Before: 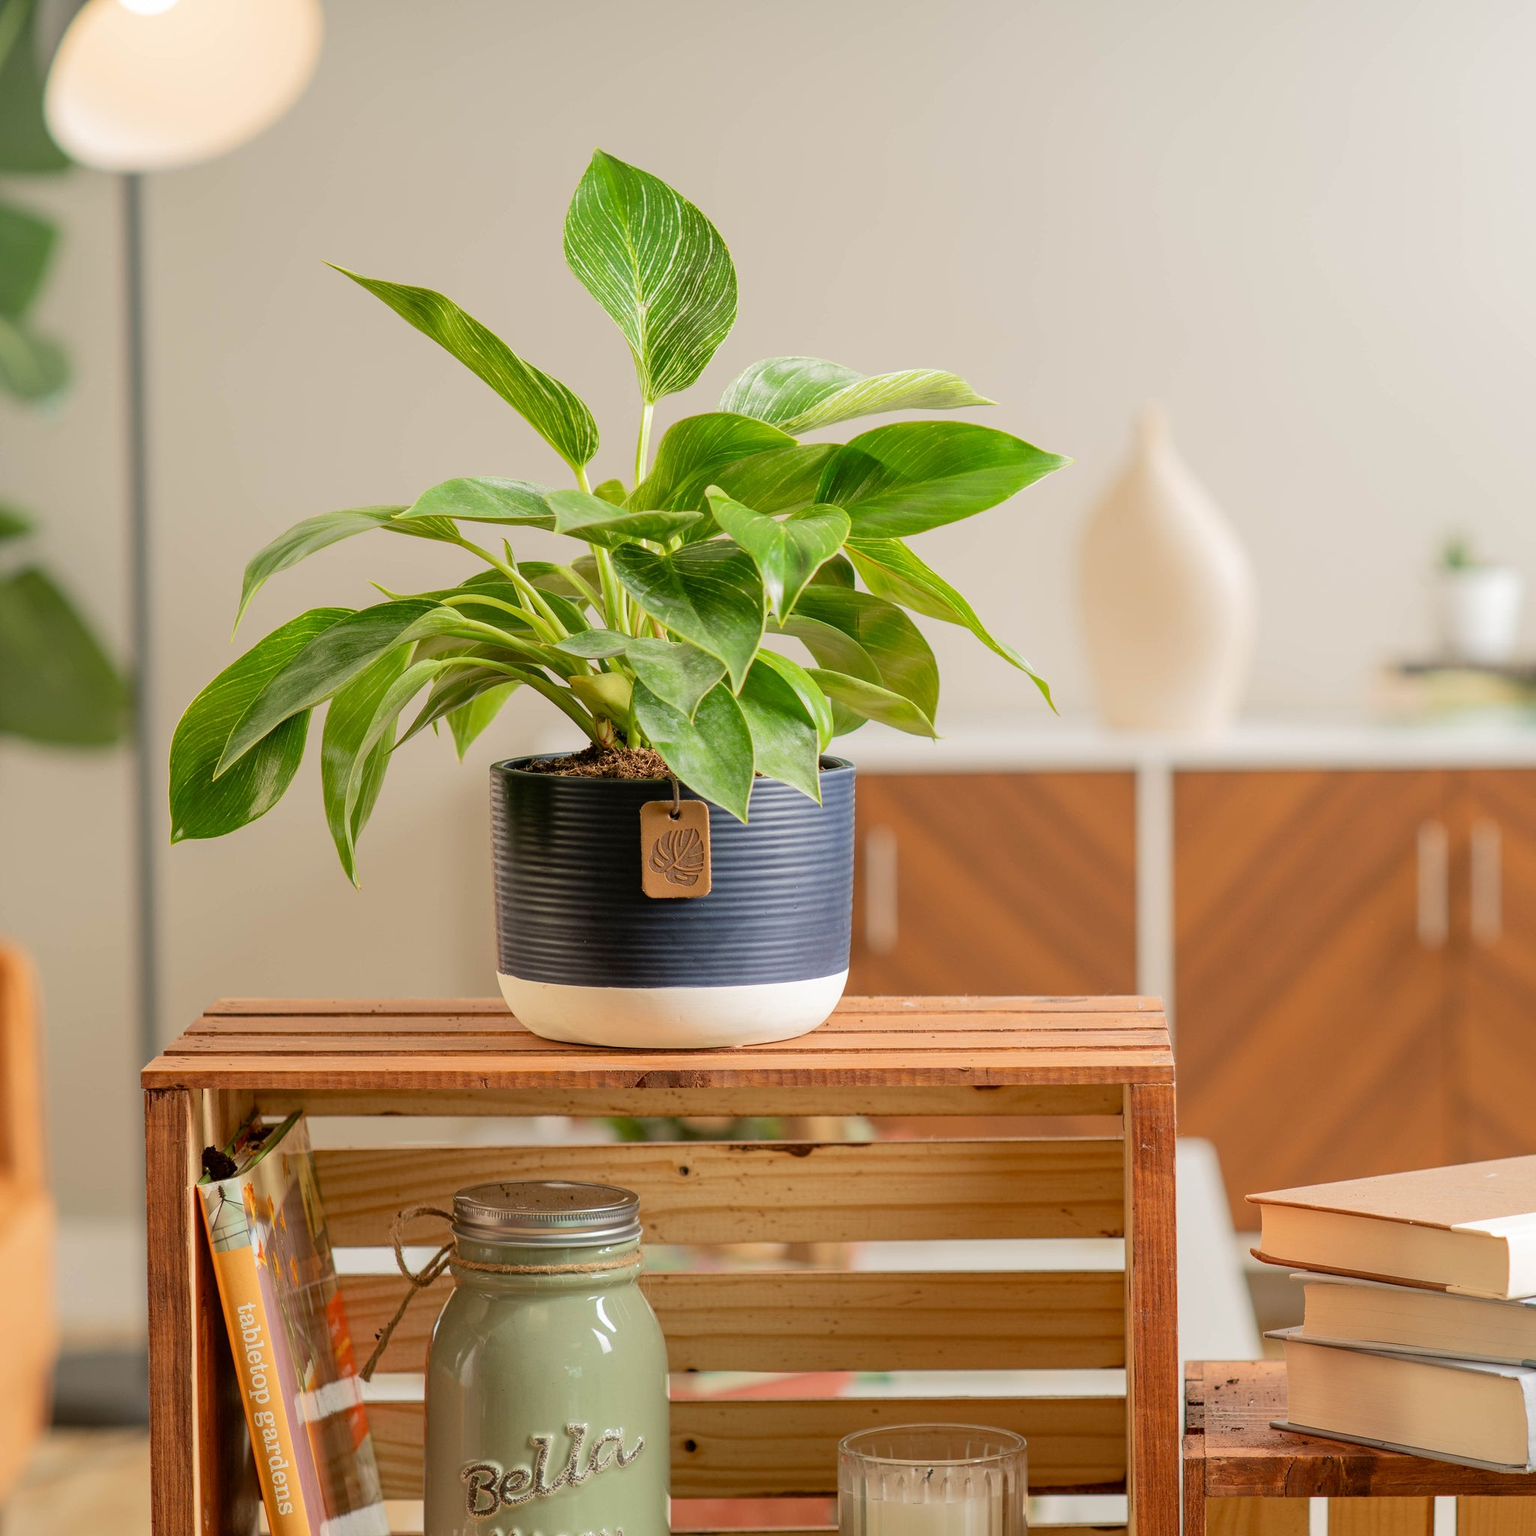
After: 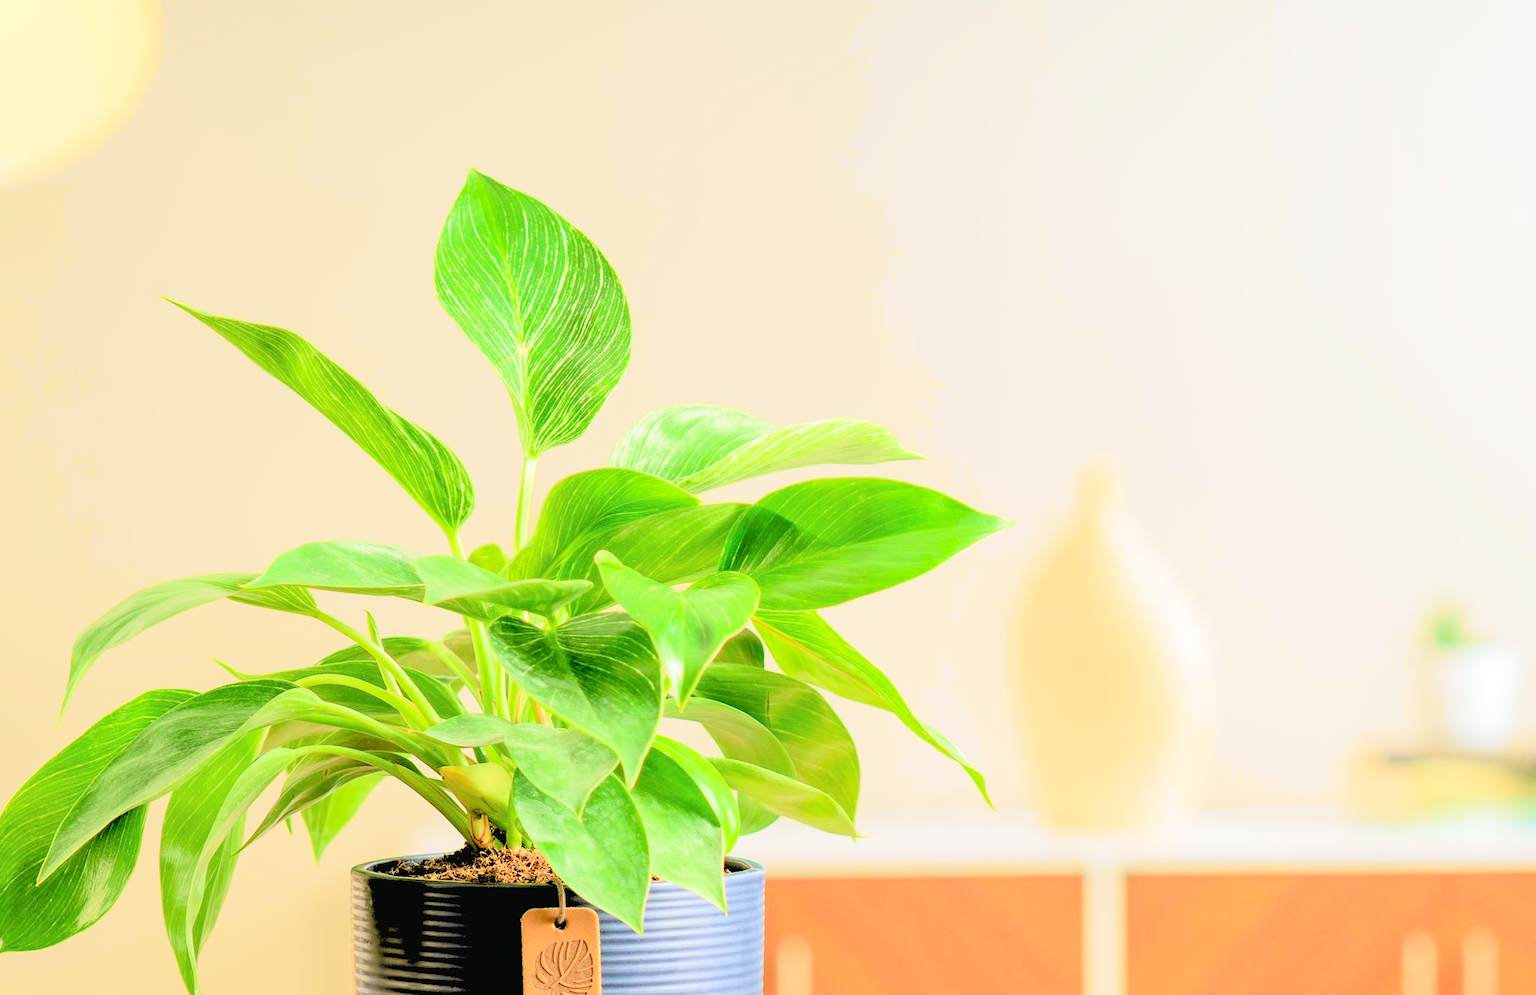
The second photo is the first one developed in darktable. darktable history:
crop and rotate: left 11.812%, bottom 42.776%
tone curve: curves: ch0 [(0, 0.022) (0.114, 0.088) (0.282, 0.316) (0.446, 0.511) (0.613, 0.693) (0.786, 0.843) (0.999, 0.949)]; ch1 [(0, 0) (0.395, 0.343) (0.463, 0.427) (0.486, 0.474) (0.503, 0.5) (0.535, 0.522) (0.555, 0.546) (0.594, 0.614) (0.755, 0.793) (1, 1)]; ch2 [(0, 0) (0.369, 0.388) (0.449, 0.431) (0.501, 0.5) (0.528, 0.517) (0.561, 0.598) (0.697, 0.721) (1, 1)], color space Lab, independent channels, preserve colors none
rgb levels: levels [[0.027, 0.429, 0.996], [0, 0.5, 1], [0, 0.5, 1]]
exposure: black level correction 0, exposure 0.7 EV, compensate exposure bias true, compensate highlight preservation false
